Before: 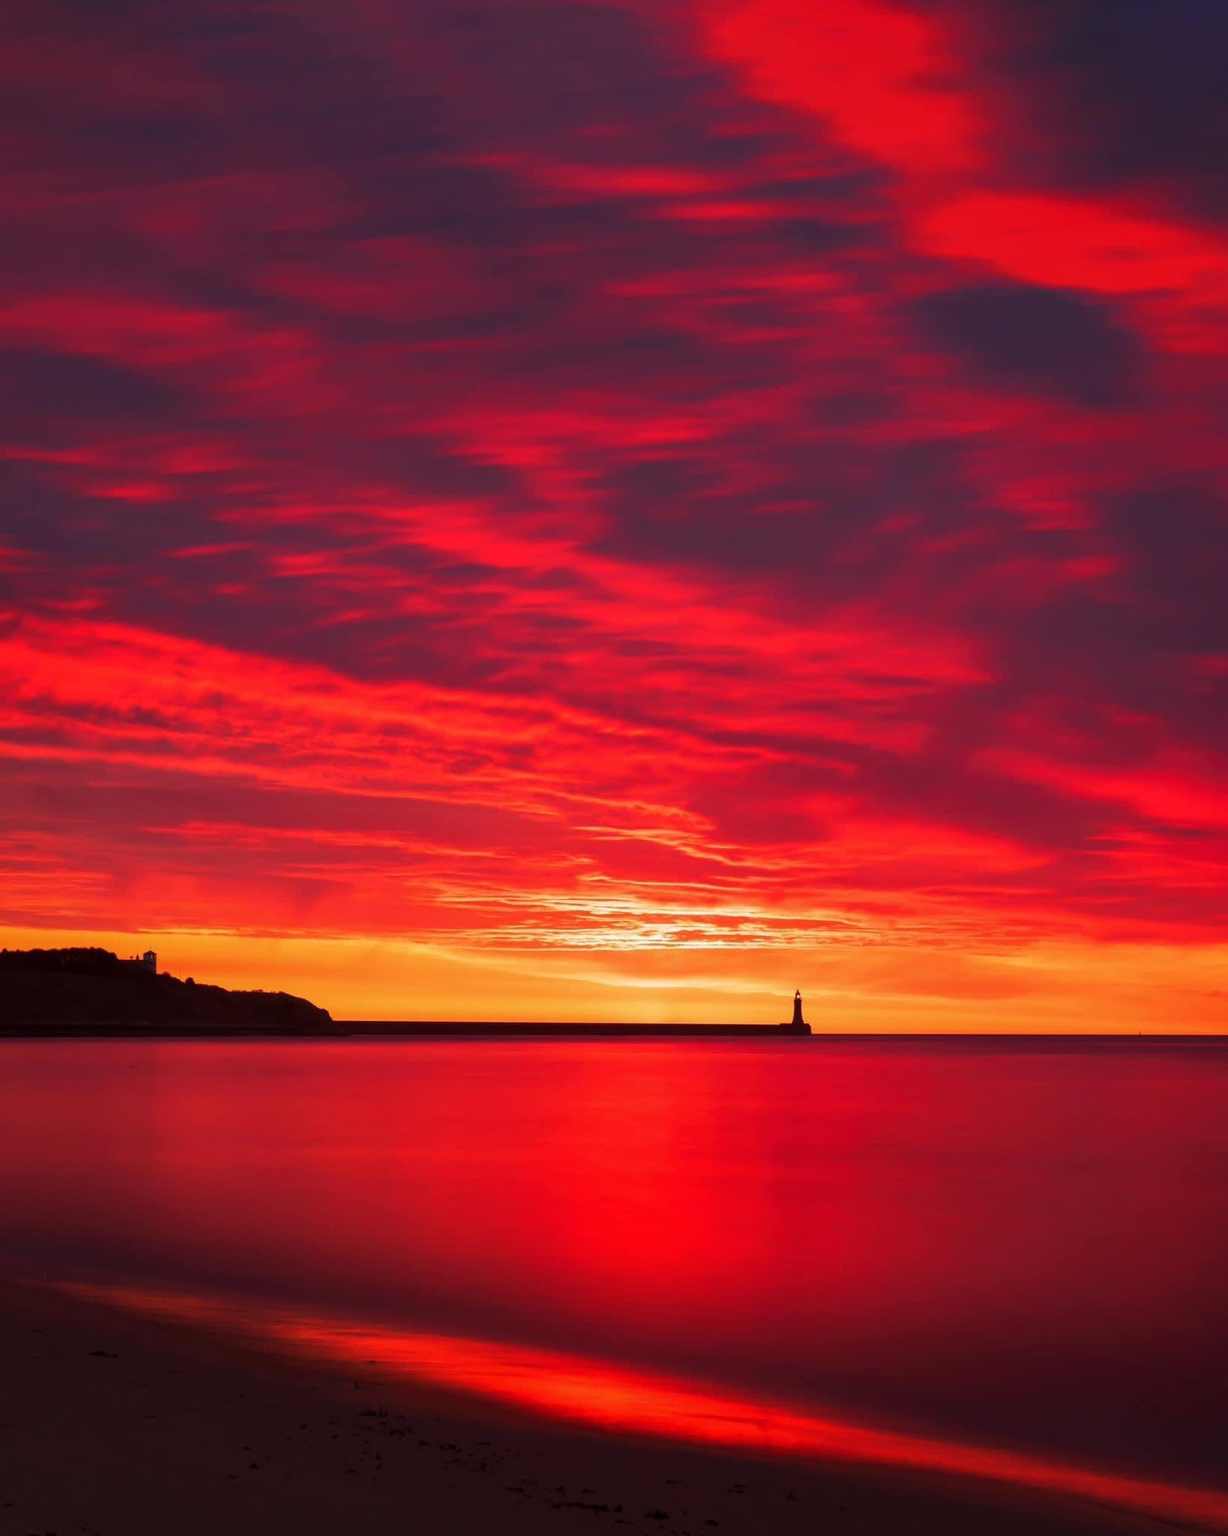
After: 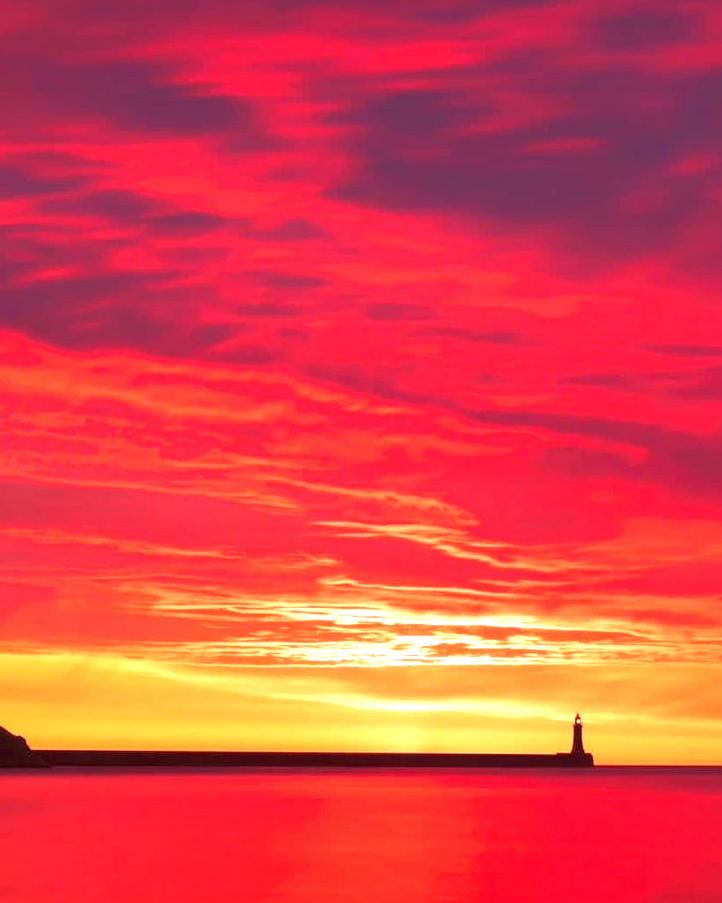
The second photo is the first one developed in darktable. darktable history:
crop: left 25%, top 25%, right 25%, bottom 25%
white balance: red 0.983, blue 1.036
velvia: on, module defaults
exposure: exposure 0.943 EV, compensate highlight preservation false
